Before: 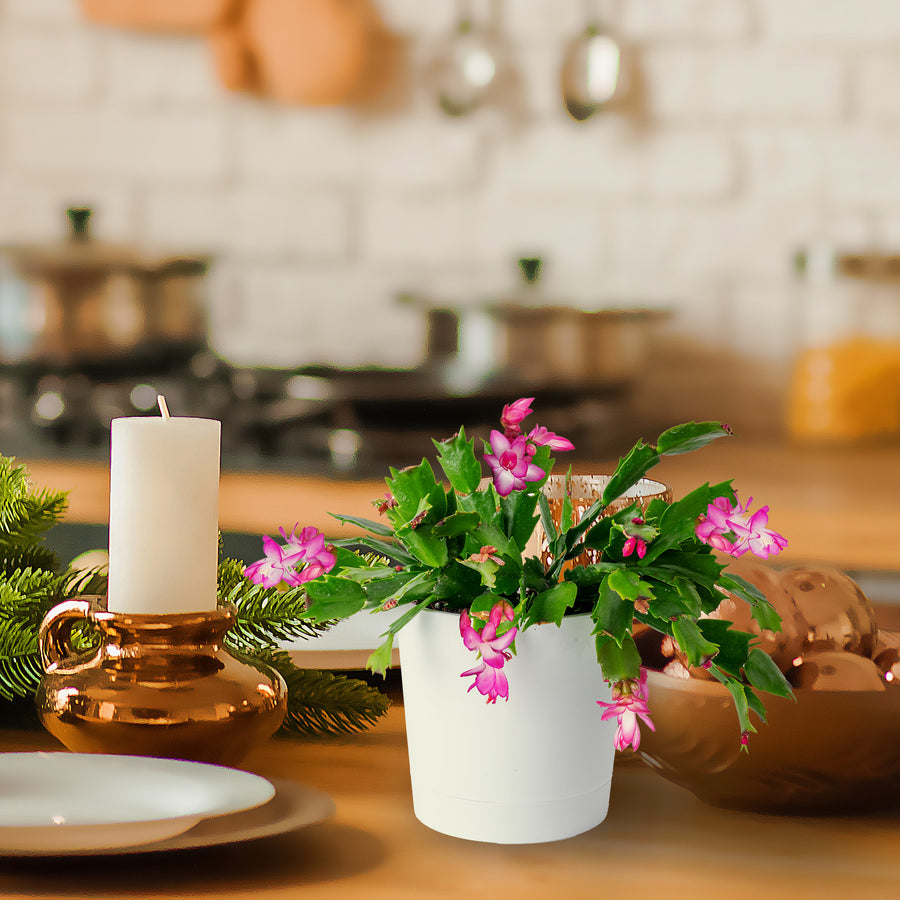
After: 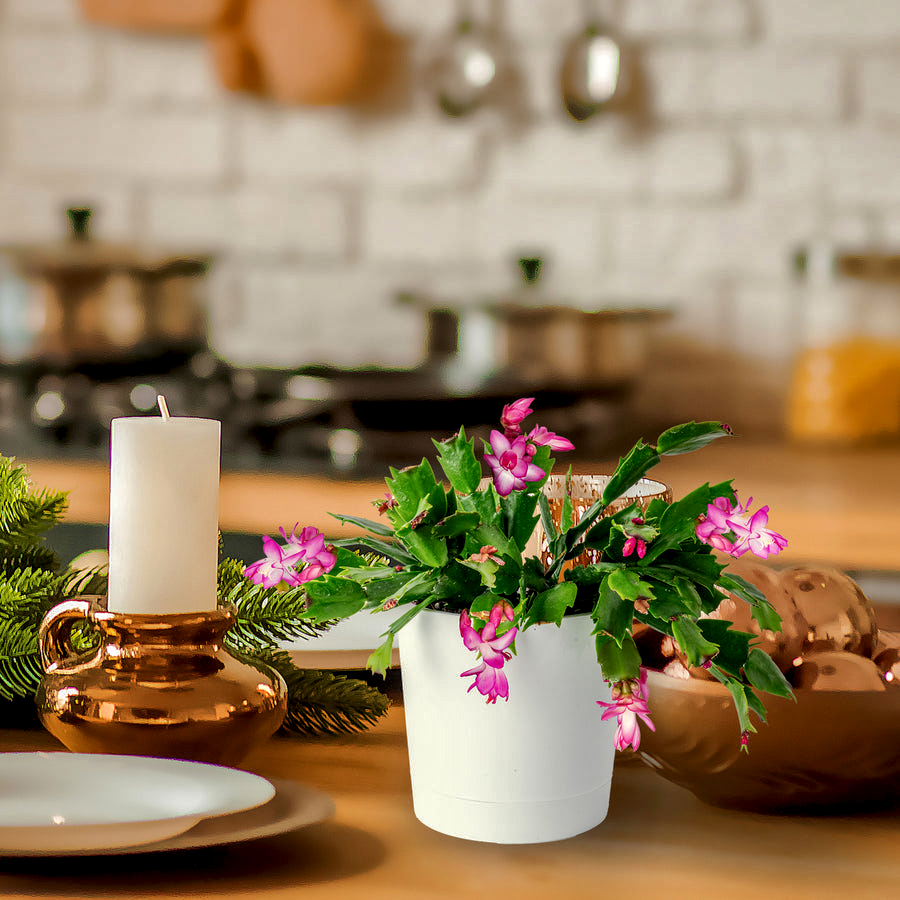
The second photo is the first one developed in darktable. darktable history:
shadows and highlights: shadows 40, highlights -60
local contrast: highlights 60%, shadows 60%, detail 160%
rotate and perspective: automatic cropping off
